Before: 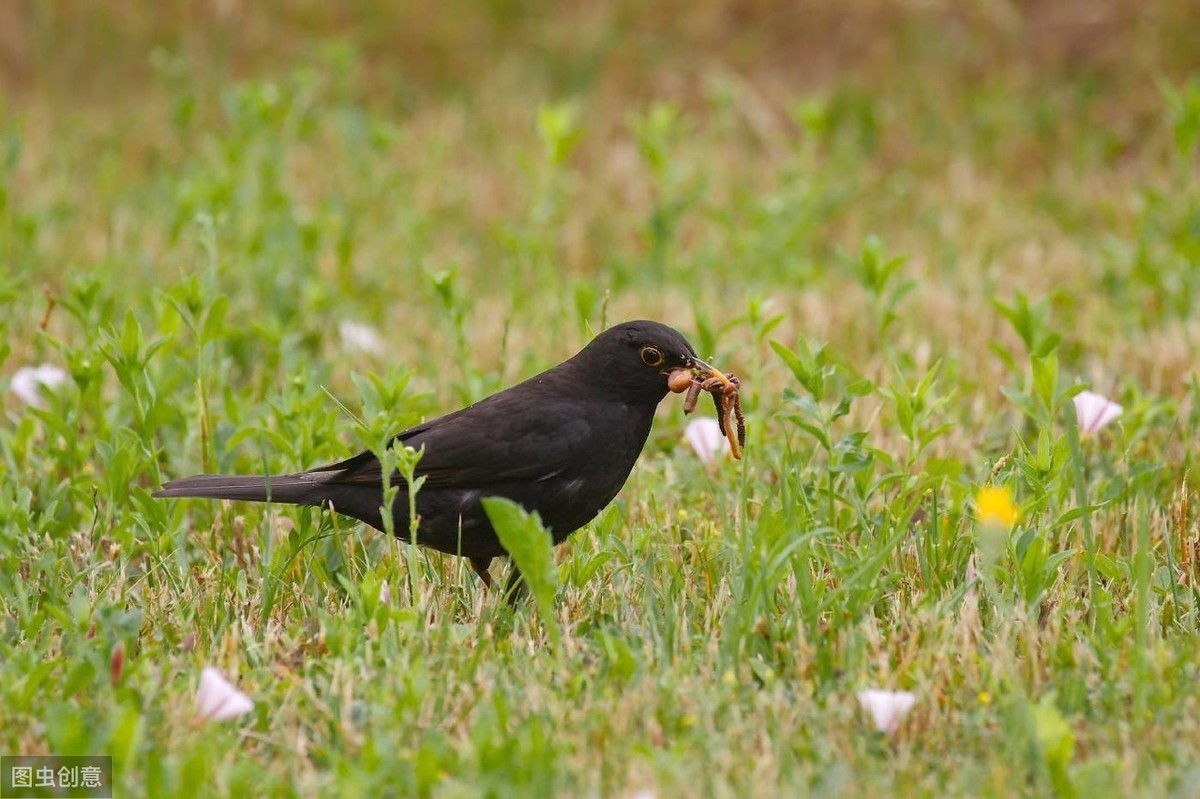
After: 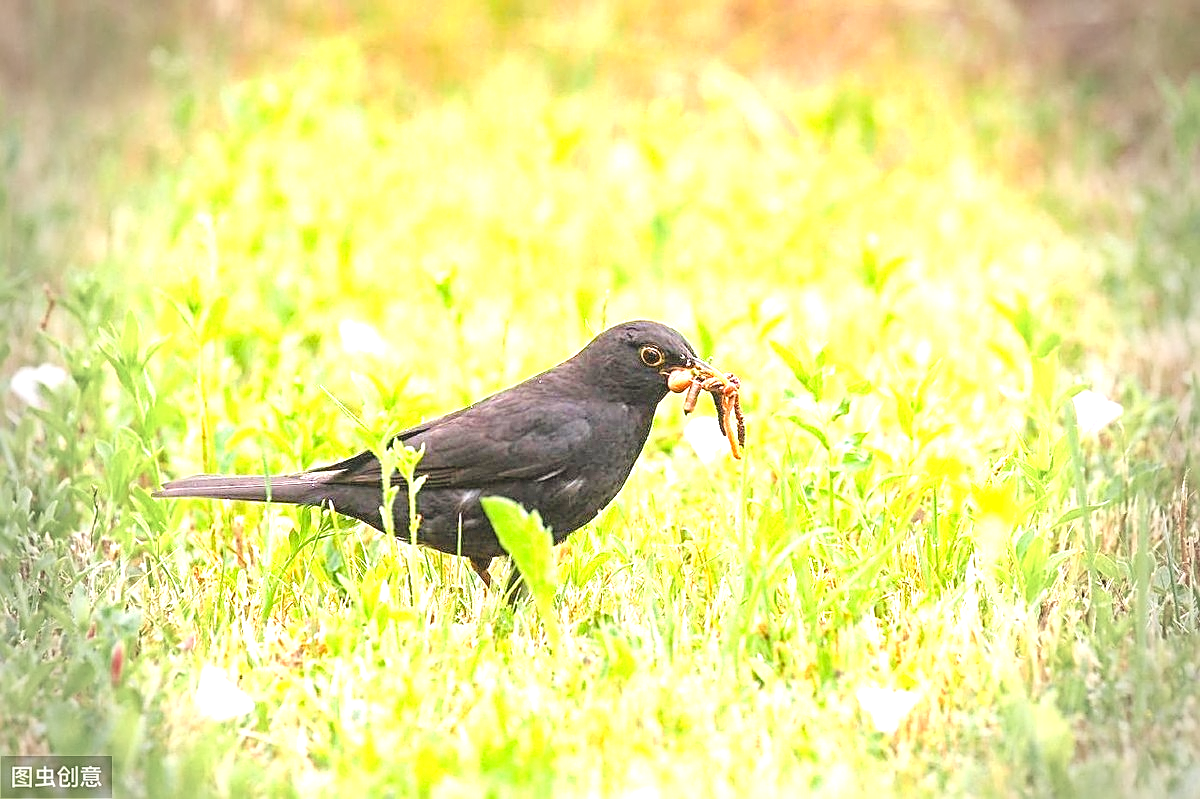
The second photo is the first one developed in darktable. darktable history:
tone curve: curves: ch0 [(0, 0) (0.07, 0.052) (0.23, 0.254) (0.486, 0.53) (0.822, 0.825) (0.994, 0.955)]; ch1 [(0, 0) (0.226, 0.261) (0.379, 0.442) (0.469, 0.472) (0.495, 0.495) (0.514, 0.504) (0.561, 0.568) (0.59, 0.612) (1, 1)]; ch2 [(0, 0) (0.269, 0.299) (0.459, 0.441) (0.498, 0.499) (0.523, 0.52) (0.586, 0.569) (0.635, 0.617) (0.659, 0.681) (0.718, 0.764) (1, 1)], color space Lab, linked channels, preserve colors none
exposure: black level correction 0, exposure 1.453 EV, compensate highlight preservation false
tone equalizer: -8 EV -0.781 EV, -7 EV -0.698 EV, -6 EV -0.585 EV, -5 EV -0.408 EV, -3 EV 0.402 EV, -2 EV 0.6 EV, -1 EV 0.674 EV, +0 EV 0.78 EV
sharpen: amount 0.751
local contrast: detail 110%
vignetting: fall-off start 68.64%, fall-off radius 29.24%, width/height ratio 0.99, shape 0.849
